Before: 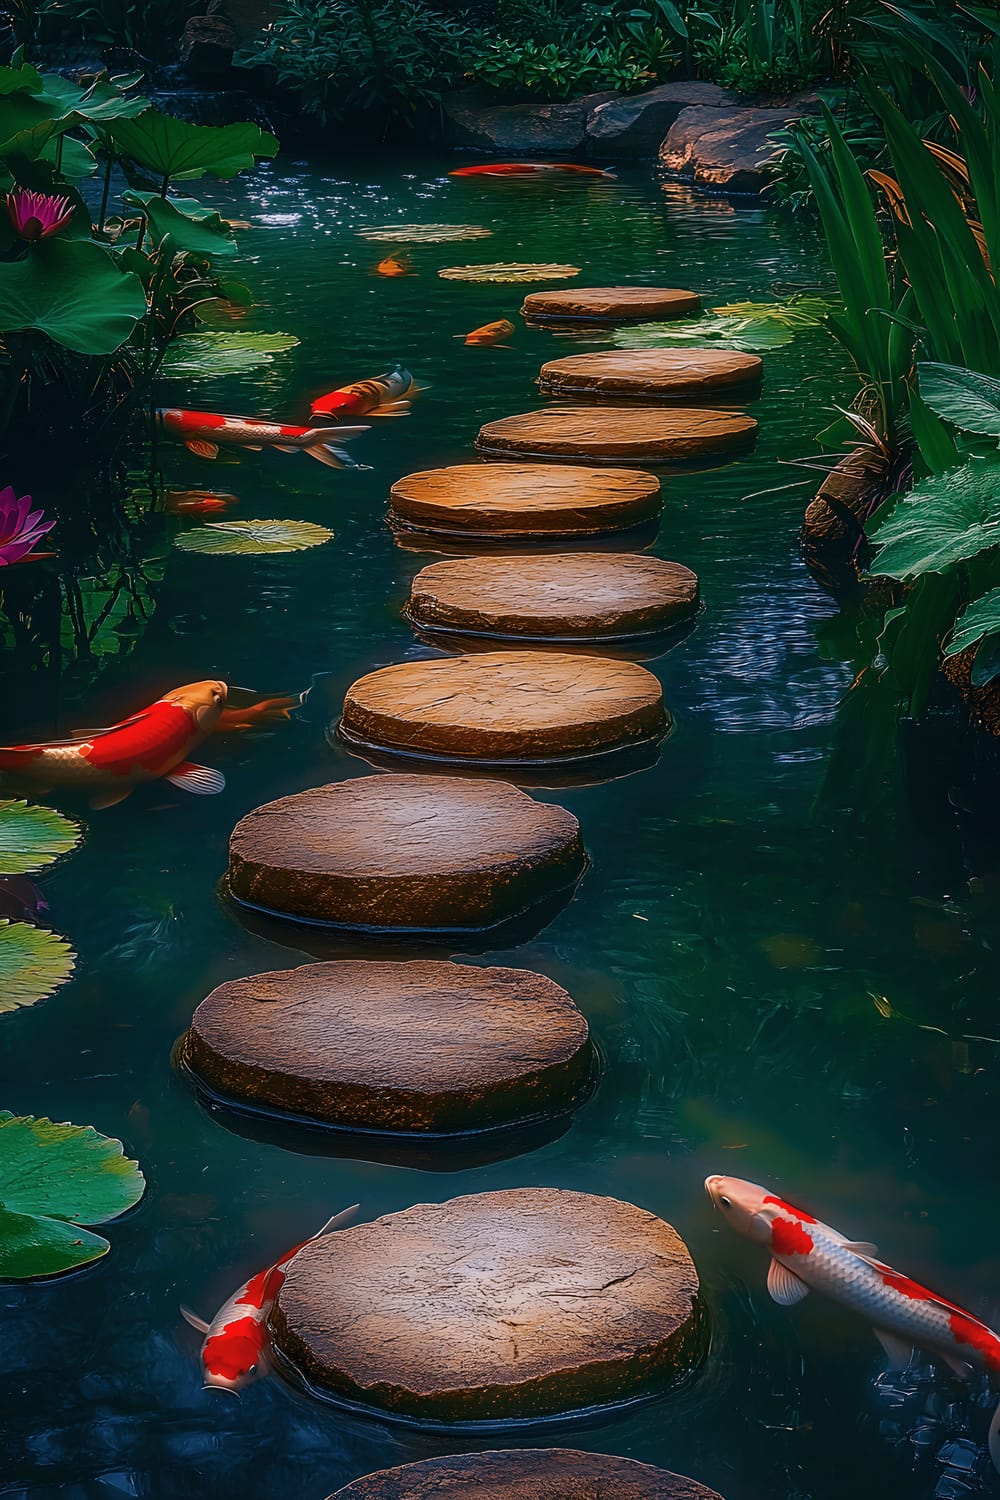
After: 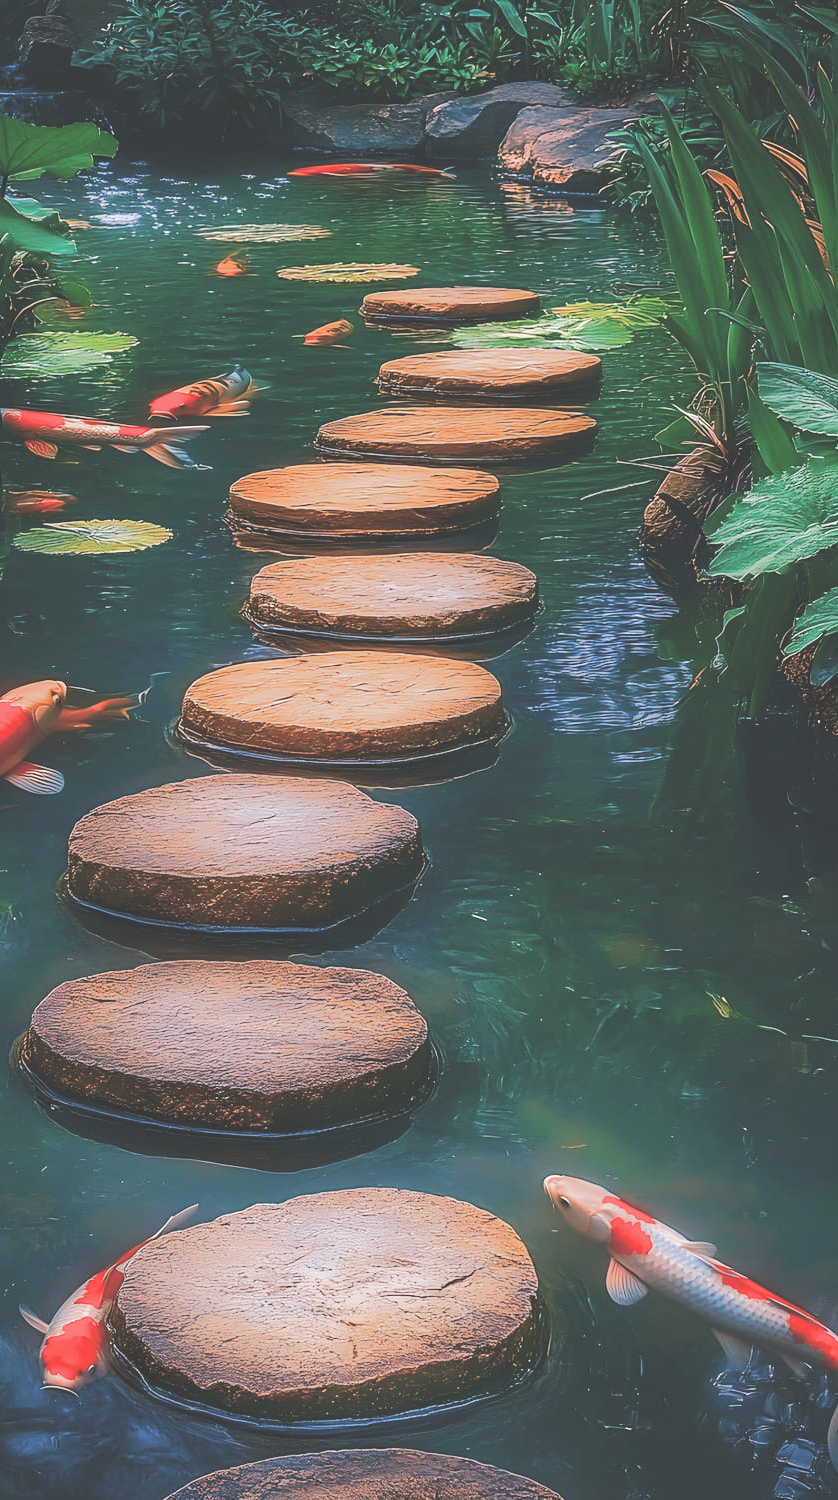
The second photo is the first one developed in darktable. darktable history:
tone curve: curves: ch0 [(0, 0) (0.003, 0.08) (0.011, 0.088) (0.025, 0.104) (0.044, 0.122) (0.069, 0.141) (0.1, 0.161) (0.136, 0.181) (0.177, 0.209) (0.224, 0.246) (0.277, 0.293) (0.335, 0.343) (0.399, 0.399) (0.468, 0.464) (0.543, 0.54) (0.623, 0.616) (0.709, 0.694) (0.801, 0.757) (0.898, 0.821) (1, 1)], color space Lab, linked channels, preserve colors none
filmic rgb: black relative exposure -5.11 EV, white relative exposure 3.97 EV, threshold 2.99 EV, hardness 2.89, contrast 1.3, enable highlight reconstruction true
crop: left 16.106%
exposure: black level correction -0.024, exposure 1.394 EV, compensate highlight preservation false
